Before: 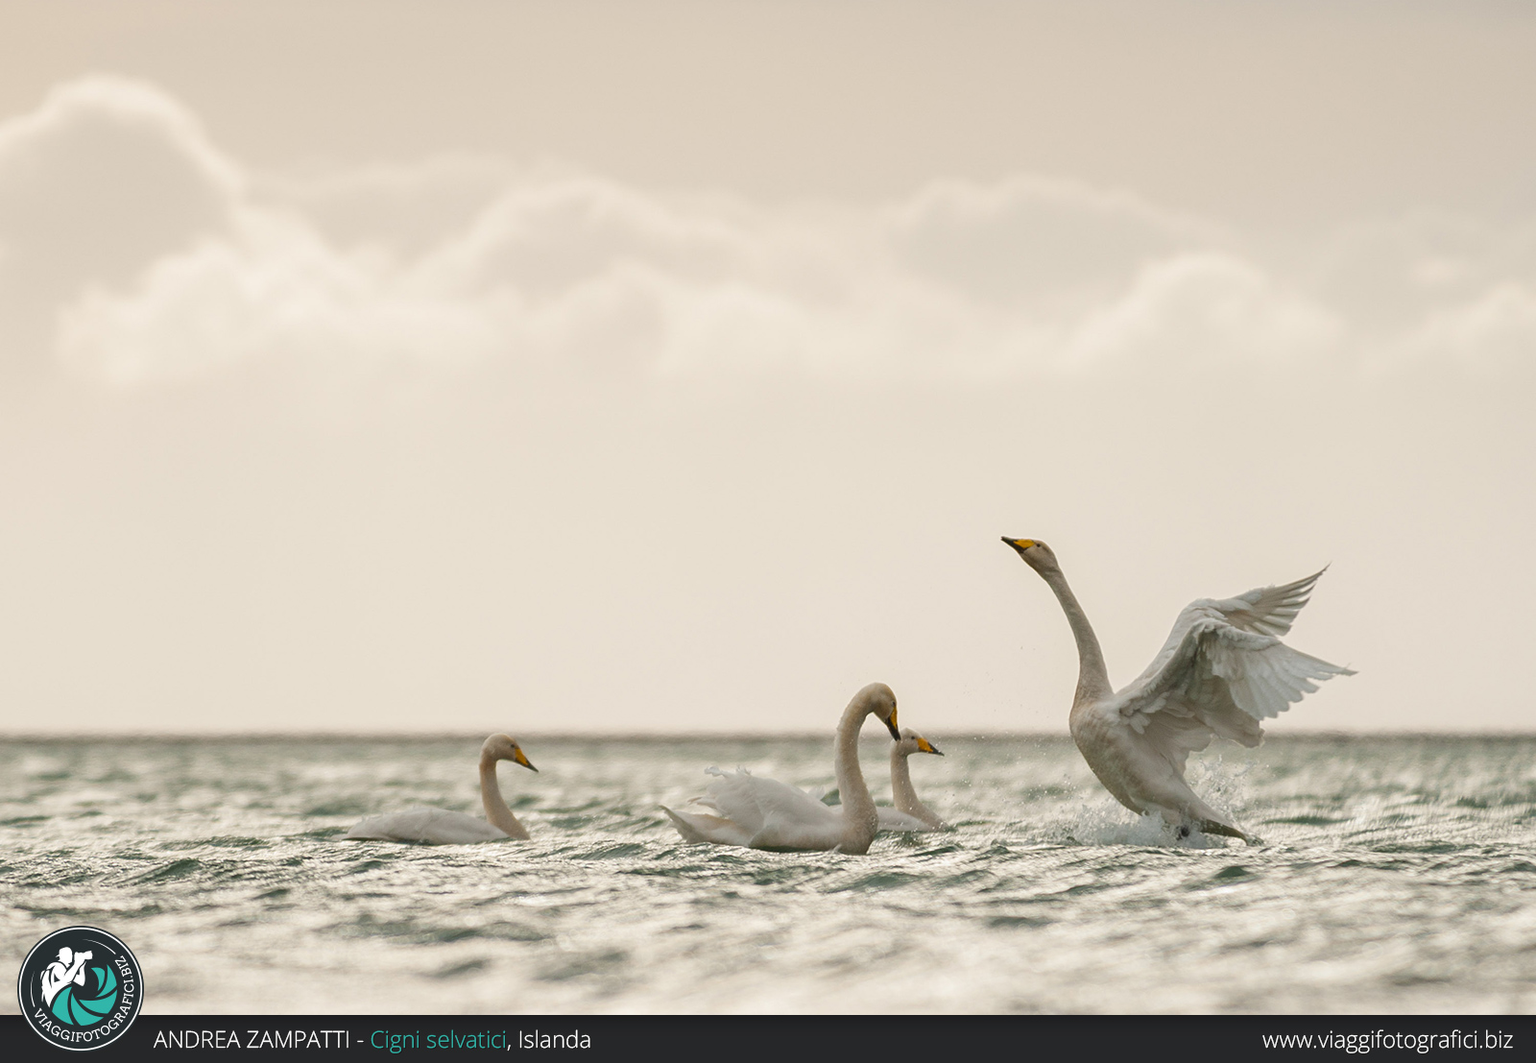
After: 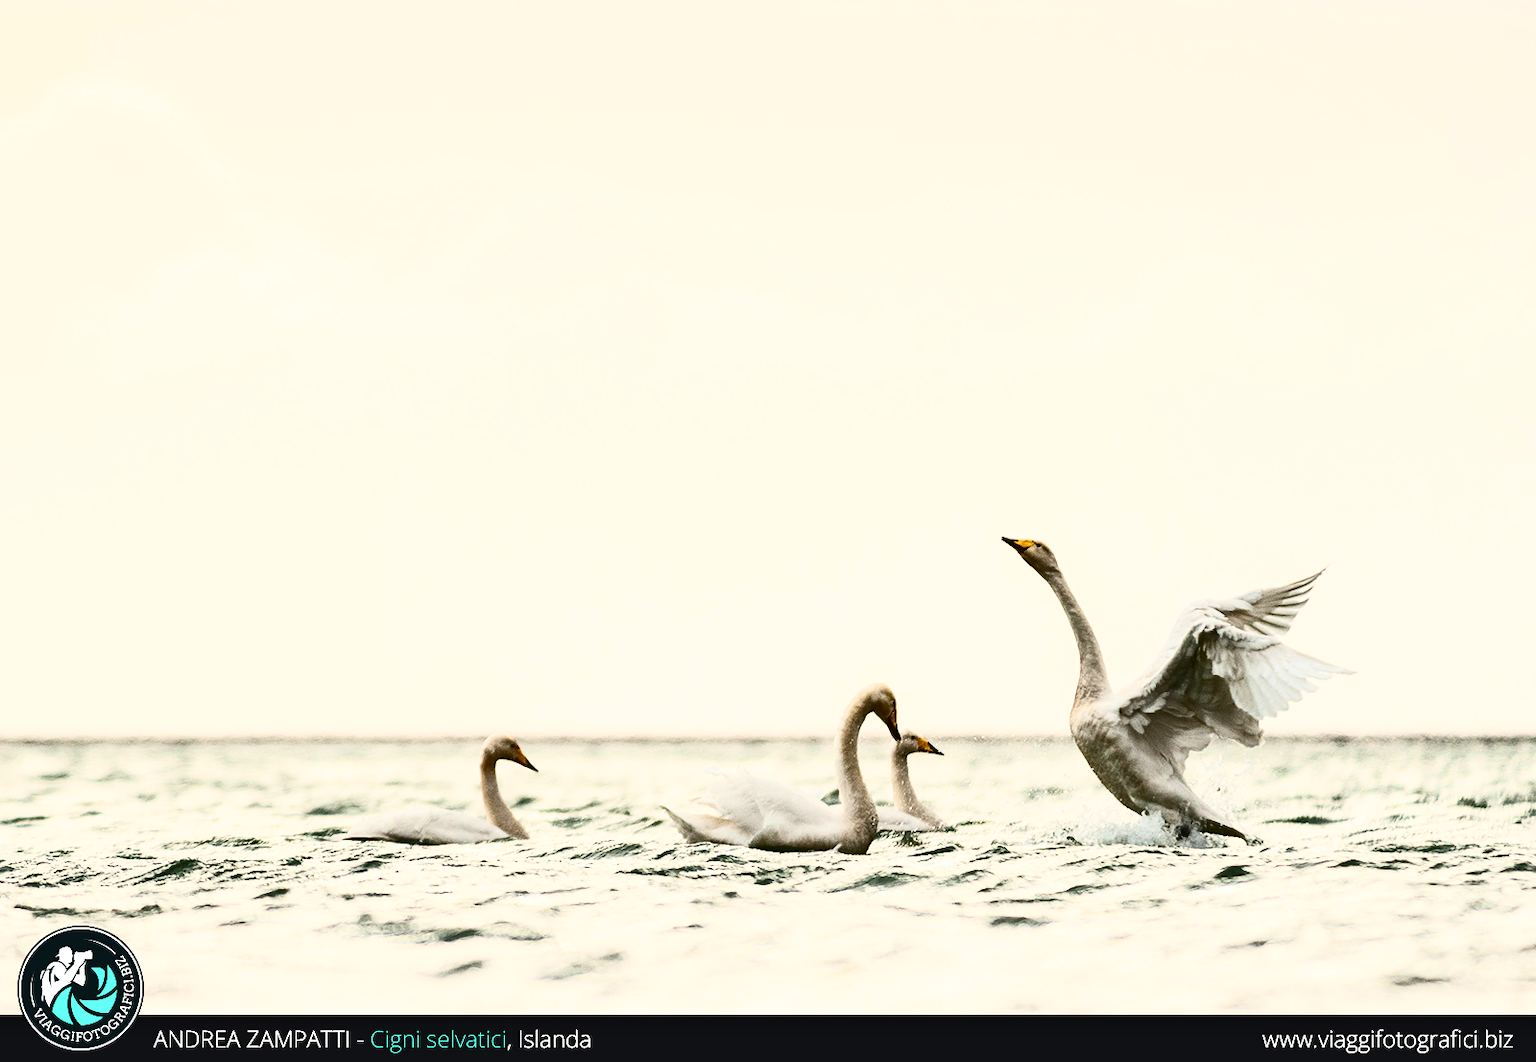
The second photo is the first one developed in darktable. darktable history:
contrast brightness saturation: contrast 0.933, brightness 0.202
color balance rgb: linear chroma grading › global chroma 15.508%, perceptual saturation grading › global saturation 15.681%, perceptual saturation grading › highlights -19.607%, perceptual saturation grading › shadows 19.236%
